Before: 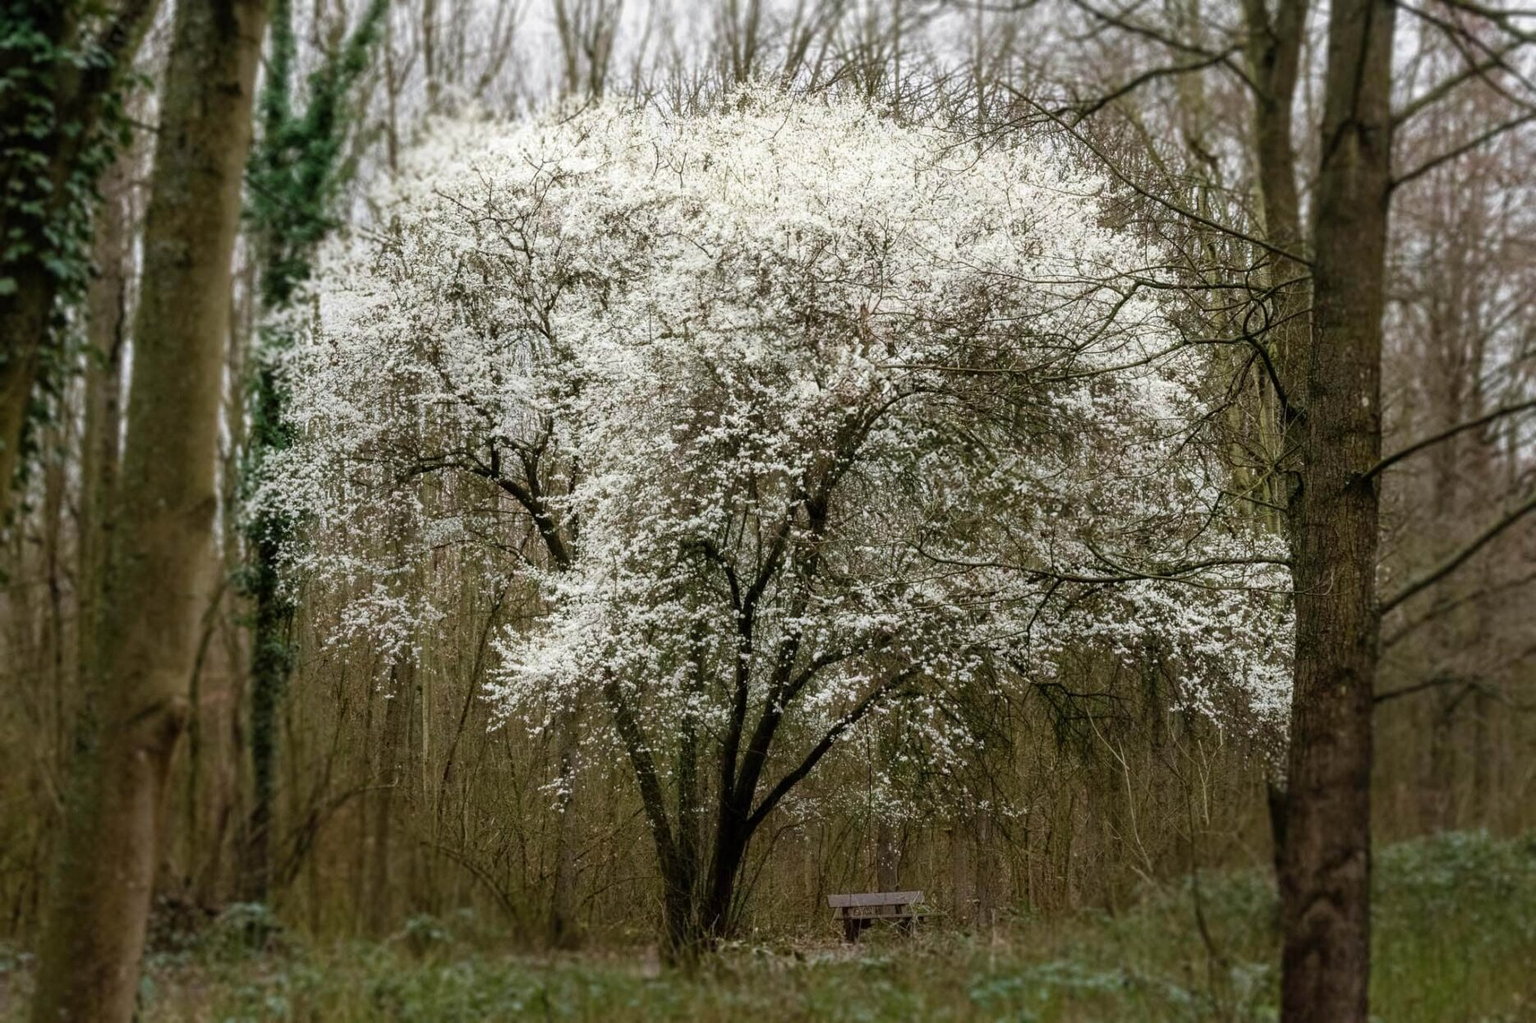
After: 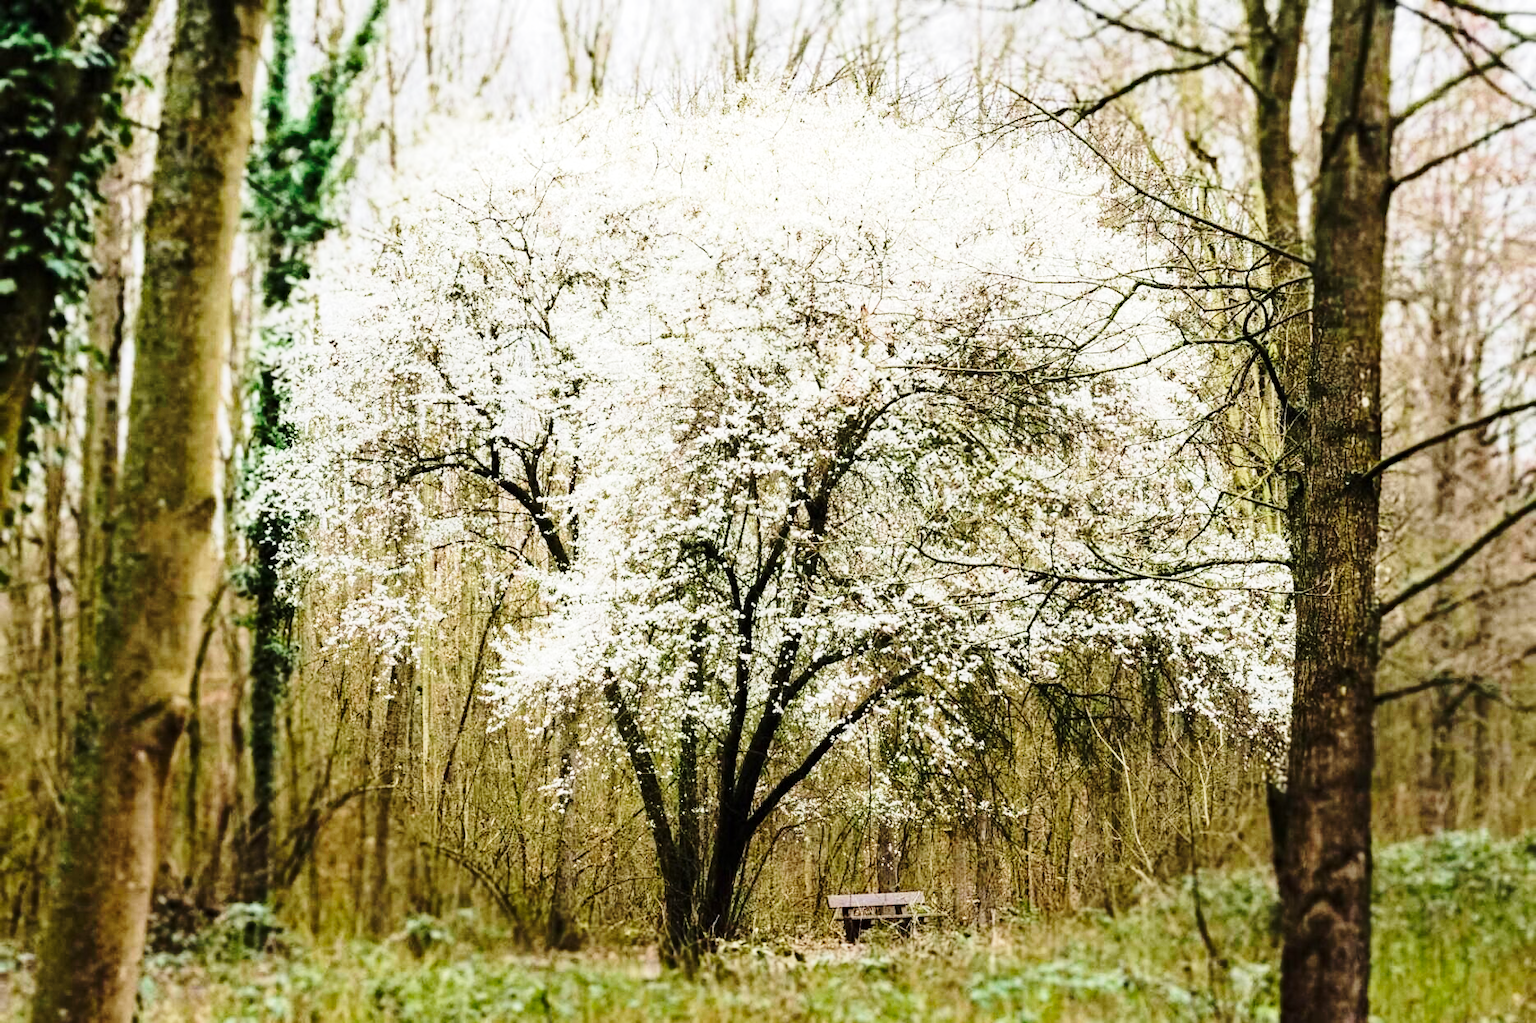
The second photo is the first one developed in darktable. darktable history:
base curve: curves: ch0 [(0, 0) (0.028, 0.03) (0.121, 0.232) (0.46, 0.748) (0.859, 0.968) (1, 1)], preserve colors none
haze removal: compatibility mode true, adaptive false
tone equalizer: -7 EV 0.151 EV, -6 EV 0.578 EV, -5 EV 1.18 EV, -4 EV 1.33 EV, -3 EV 1.13 EV, -2 EV 0.6 EV, -1 EV 0.164 EV, edges refinement/feathering 500, mask exposure compensation -1.57 EV, preserve details no
